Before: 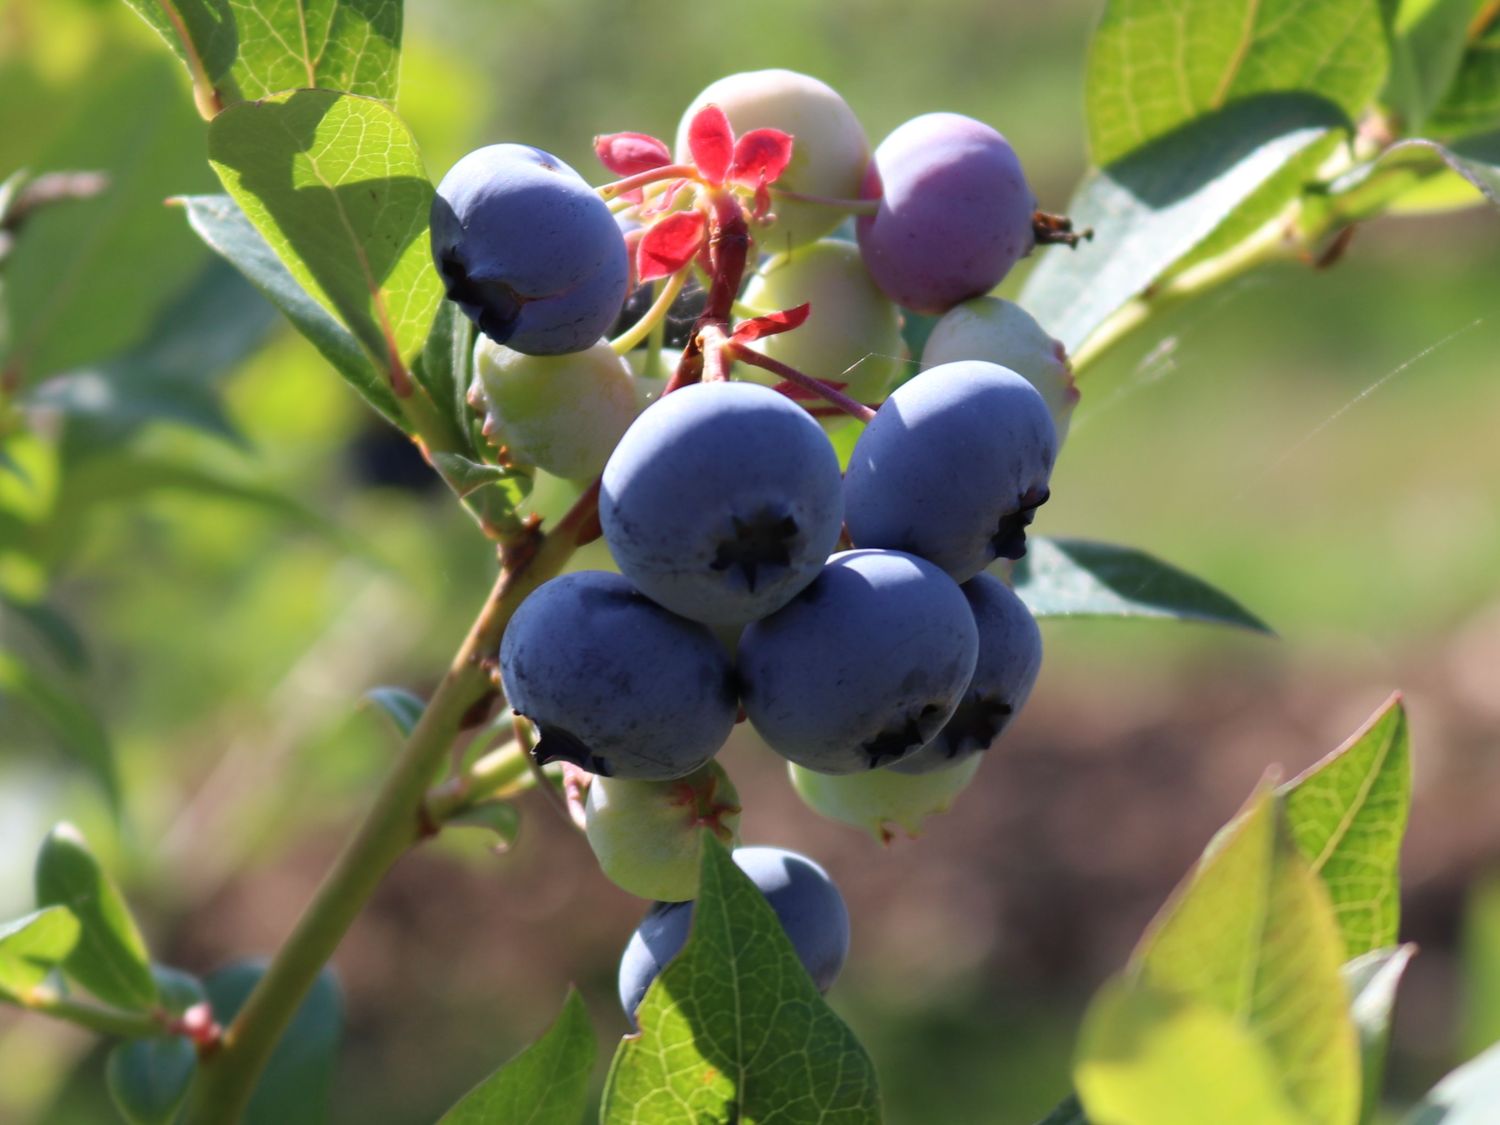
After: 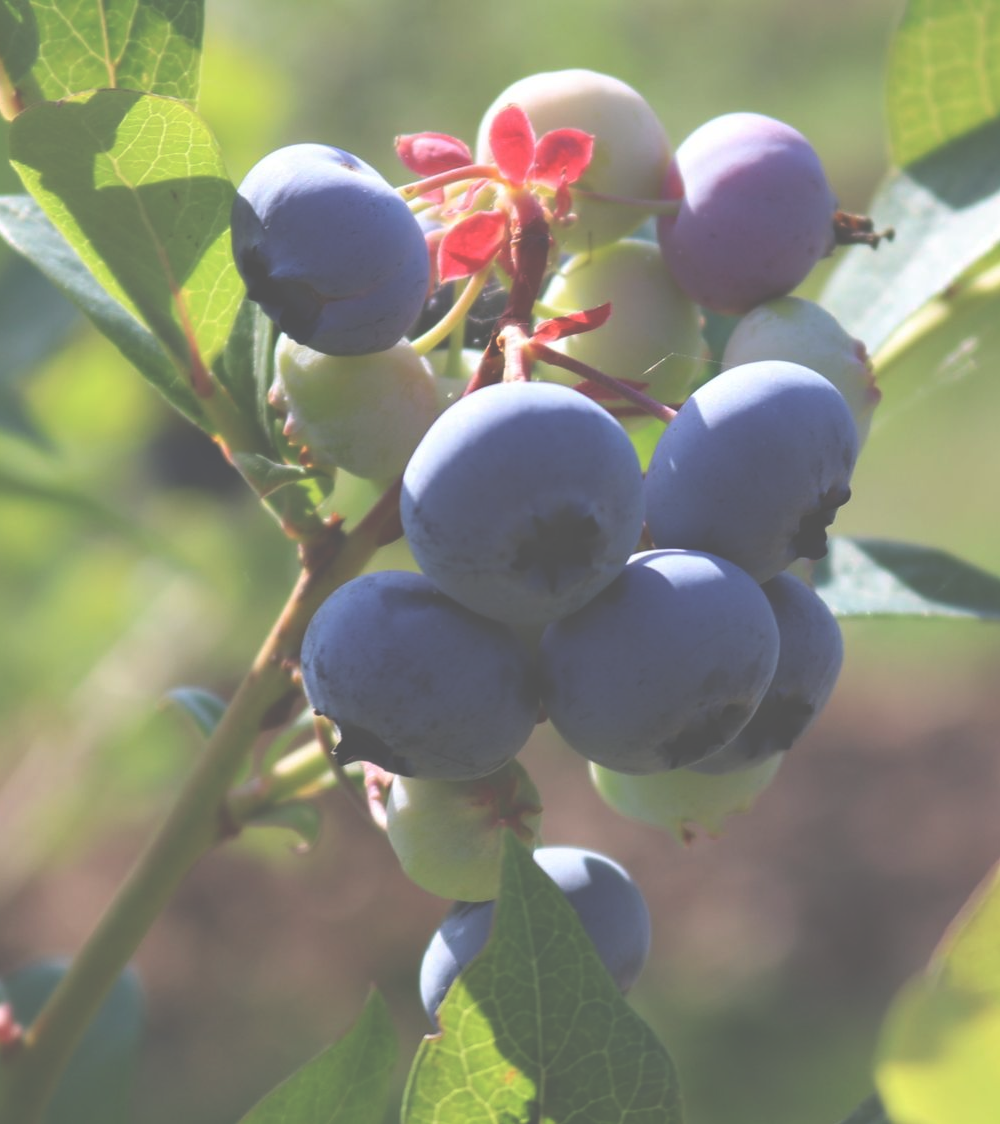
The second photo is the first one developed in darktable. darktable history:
exposure: black level correction -0.086, compensate highlight preservation false
crop and rotate: left 13.378%, right 19.92%
